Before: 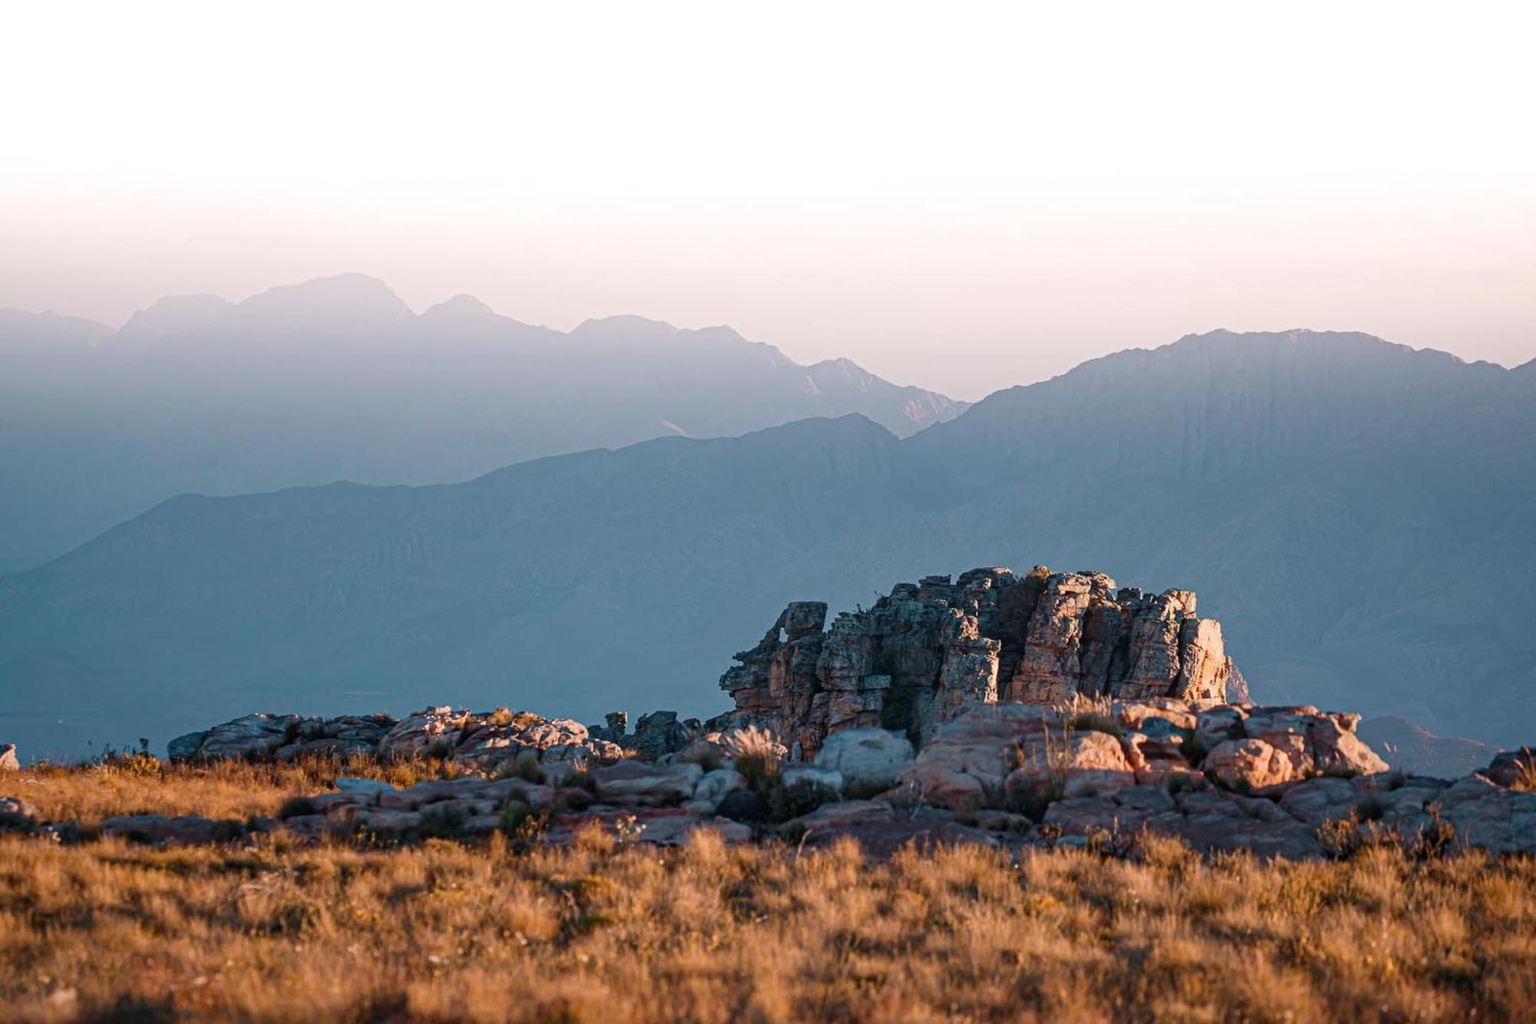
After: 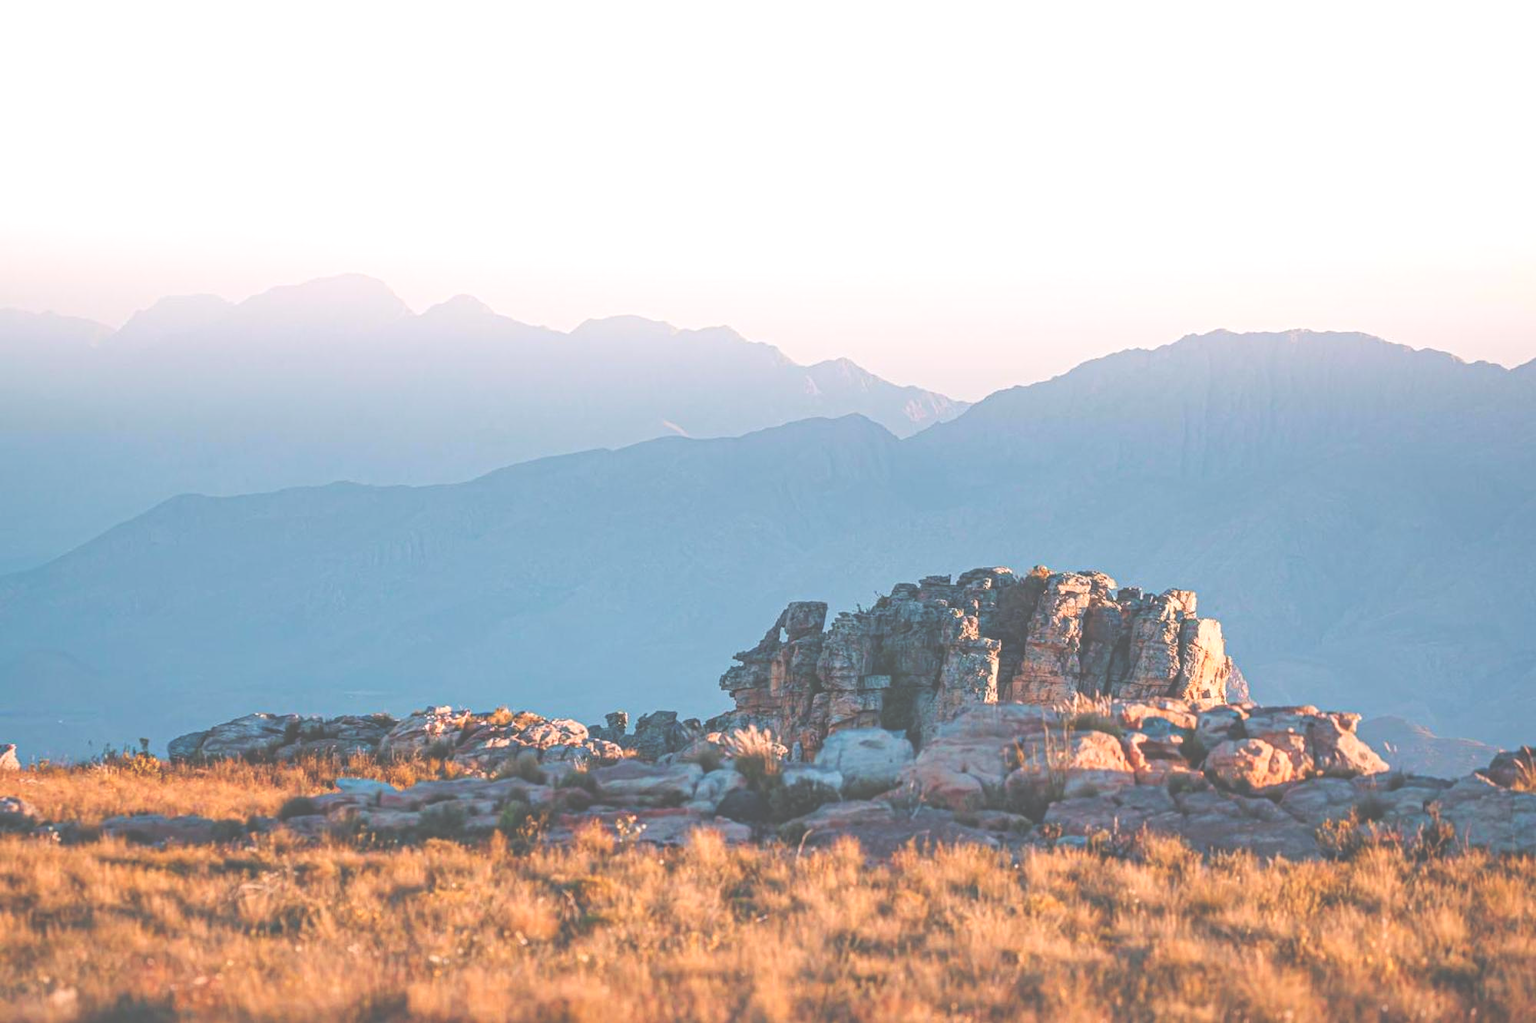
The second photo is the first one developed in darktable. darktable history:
levels: levels [0.072, 0.414, 0.976]
local contrast: on, module defaults
exposure: black level correction -0.041, exposure 0.064 EV, compensate highlight preservation false
